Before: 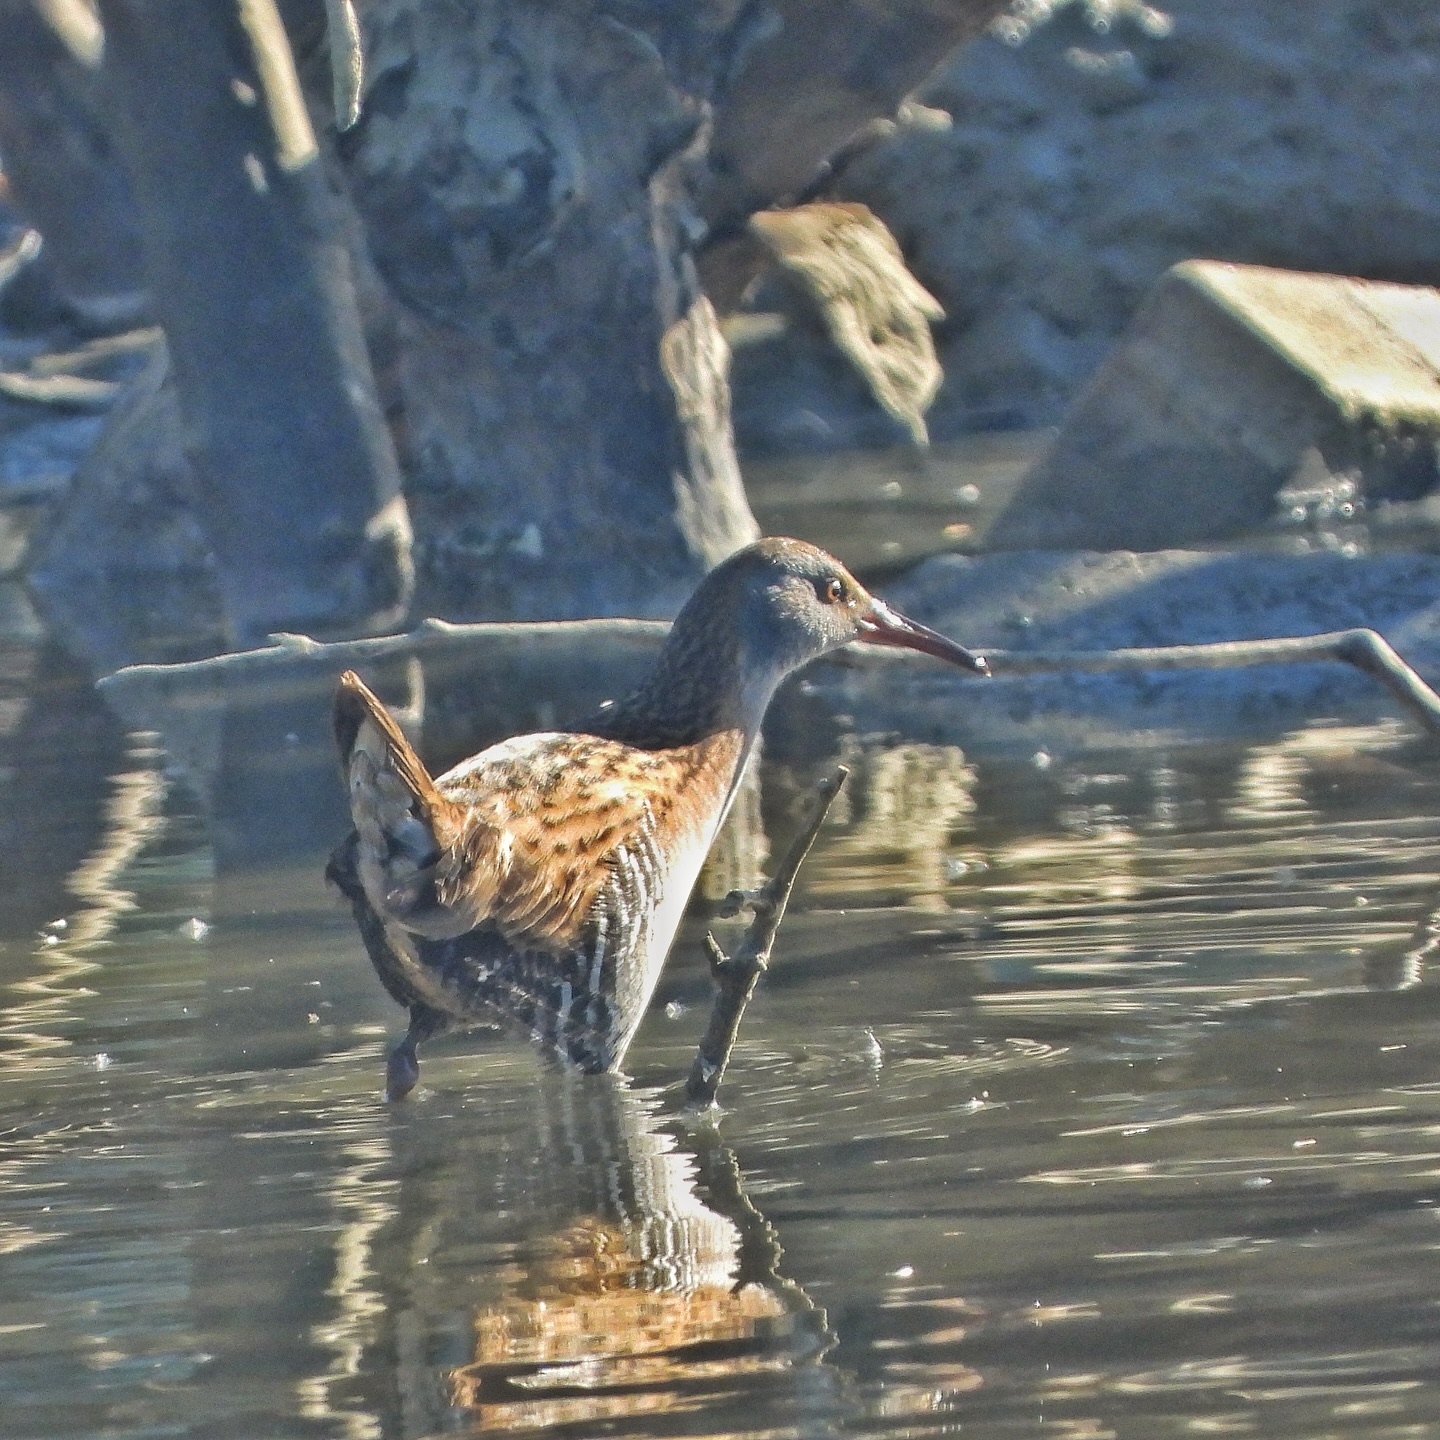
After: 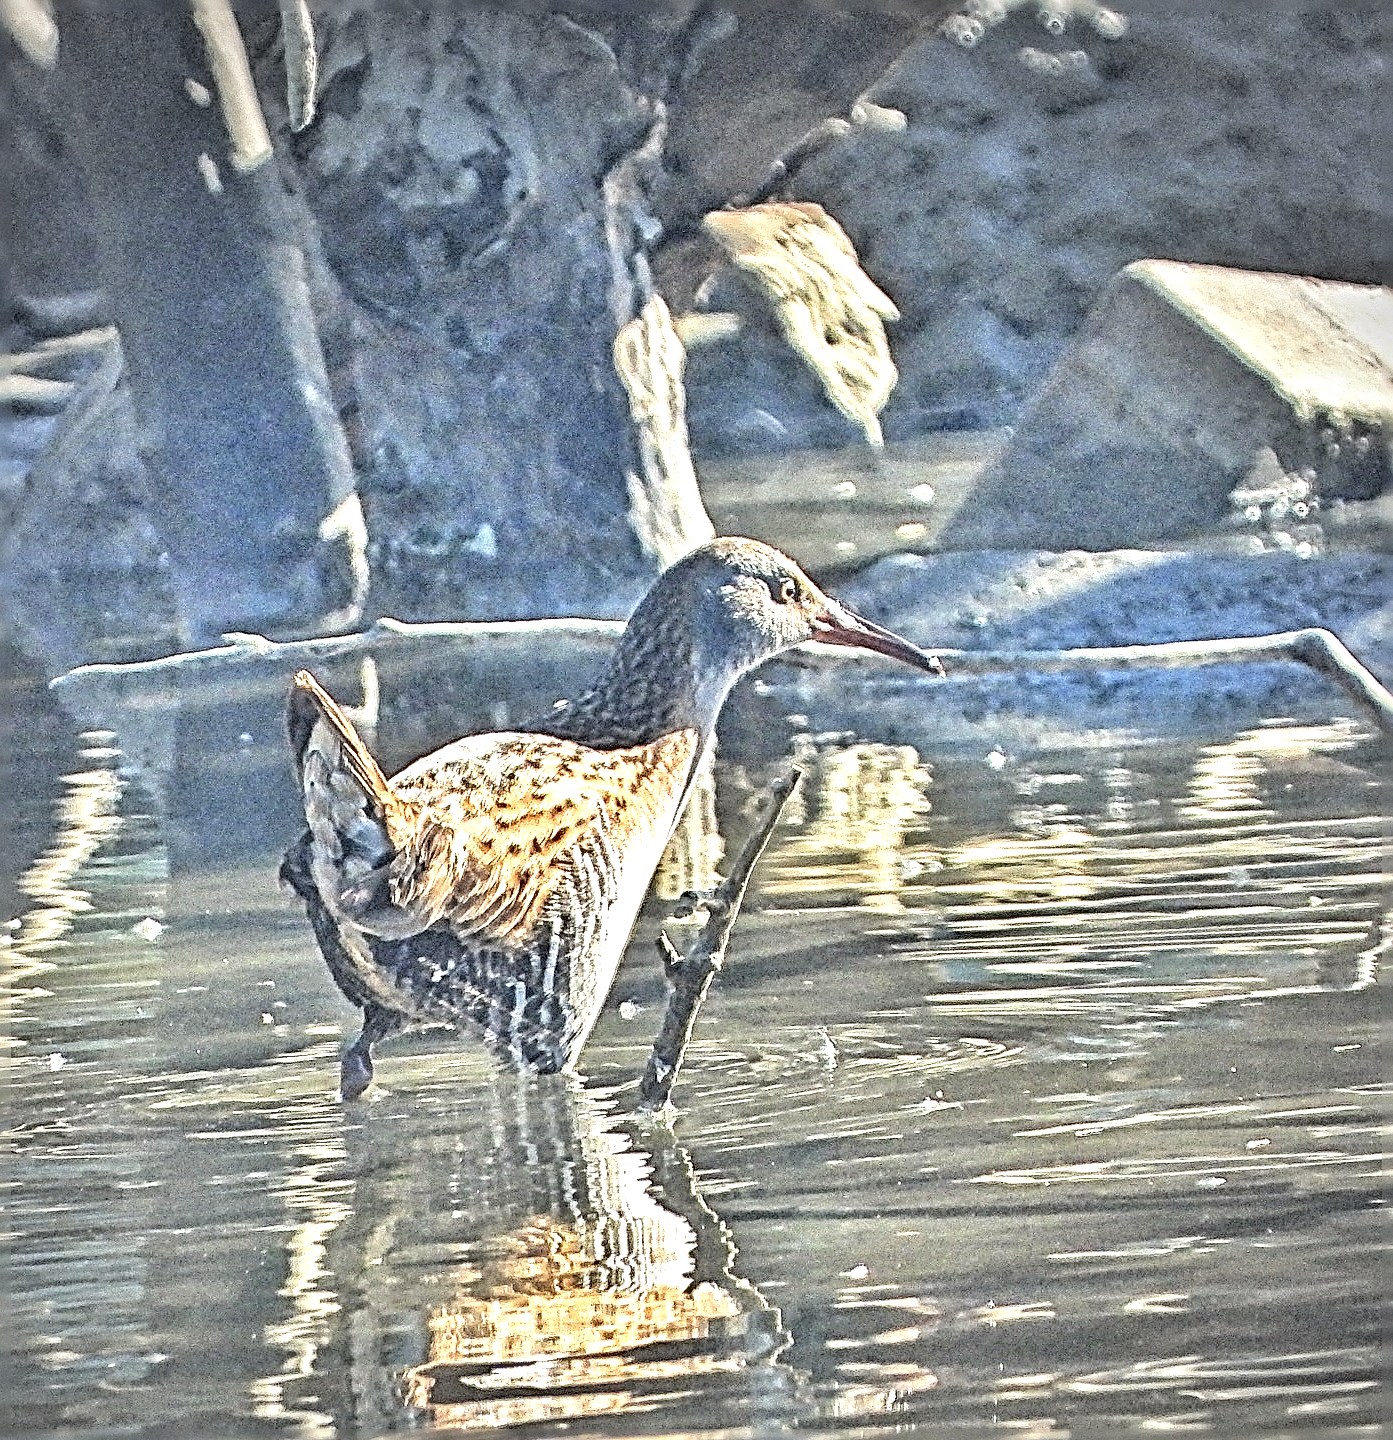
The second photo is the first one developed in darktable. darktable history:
contrast brightness saturation: contrast 0.137, brightness 0.215
crop and rotate: left 3.246%
sharpen: radius 4.016, amount 1.993
local contrast: detail 150%
vignetting: center (-0.037, 0.143), width/height ratio 1.093
exposure: black level correction 0.001, exposure 0.297 EV, compensate highlight preservation false
tone equalizer: -8 EV -0.409 EV, -7 EV -0.4 EV, -6 EV -0.359 EV, -5 EV -0.195 EV, -3 EV 0.24 EV, -2 EV 0.35 EV, -1 EV 0.367 EV, +0 EV 0.441 EV
